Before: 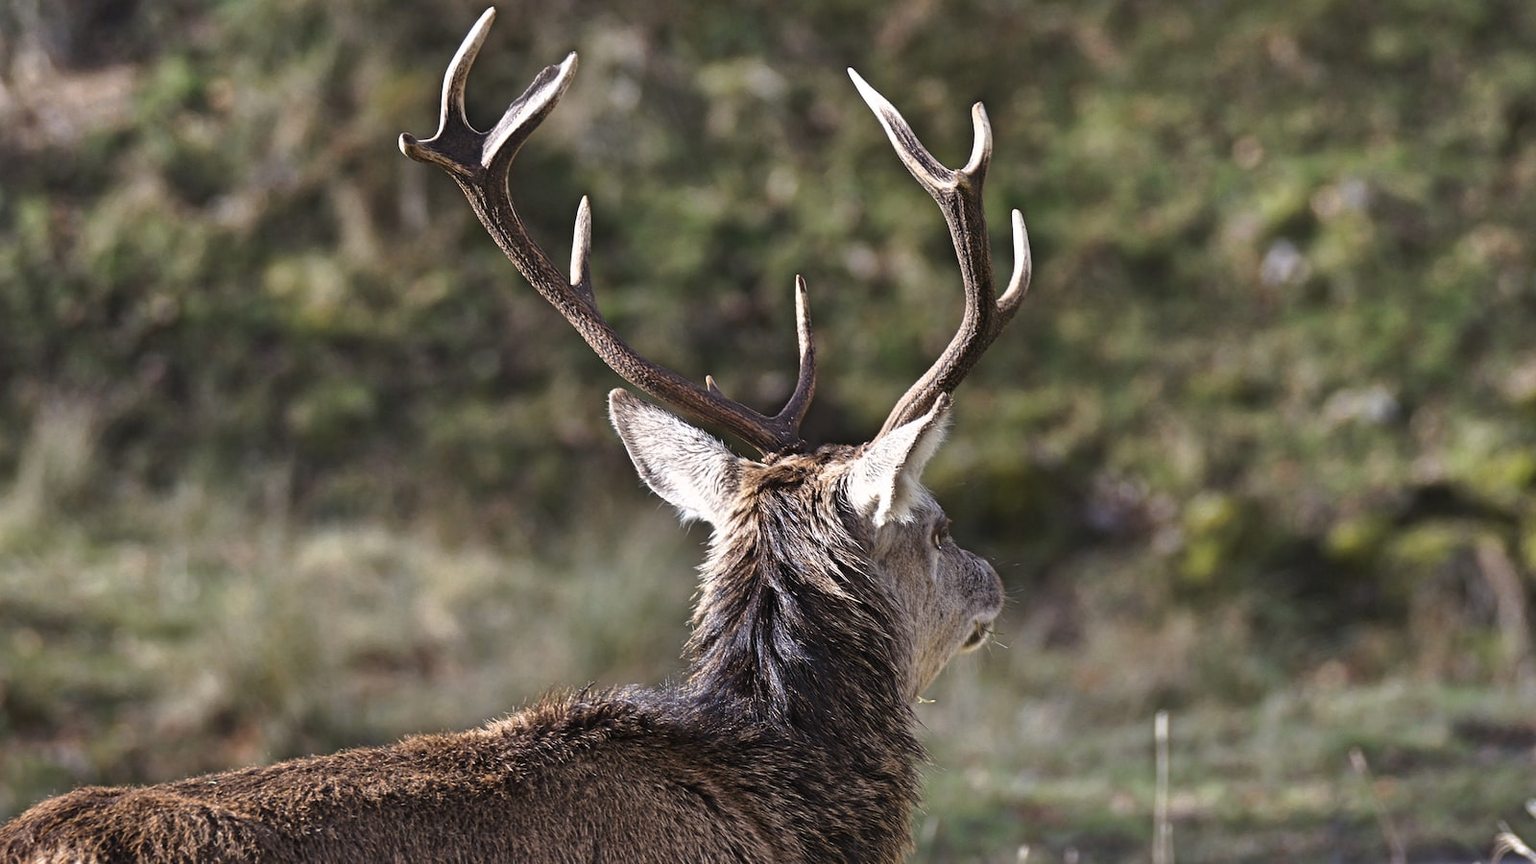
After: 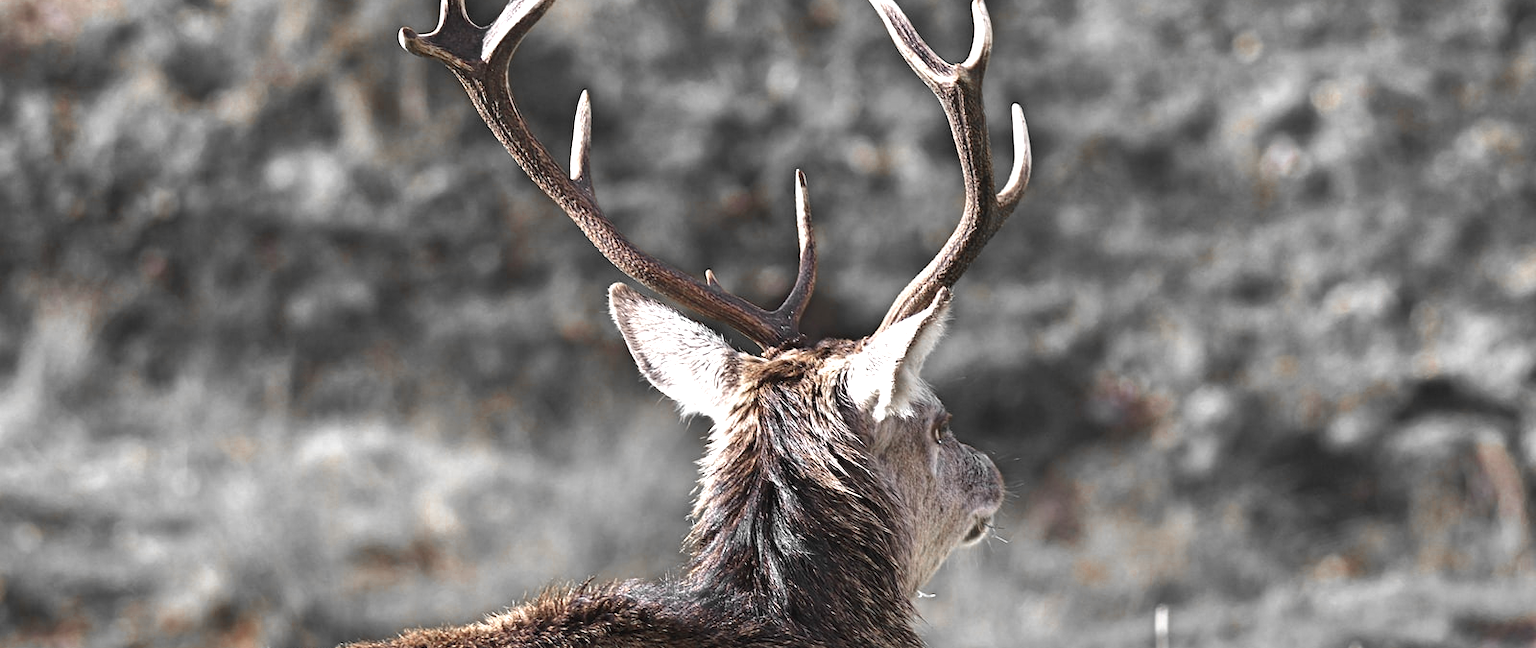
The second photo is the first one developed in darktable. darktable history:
color zones: curves: ch0 [(0, 0.497) (0.096, 0.361) (0.221, 0.538) (0.429, 0.5) (0.571, 0.5) (0.714, 0.5) (0.857, 0.5) (1, 0.497)]; ch1 [(0, 0.5) (0.143, 0.5) (0.257, -0.002) (0.429, 0.04) (0.571, -0.001) (0.714, -0.015) (0.857, 0.024) (1, 0.5)]
exposure: exposure 0.666 EV, compensate exposure bias true, compensate highlight preservation false
crop and rotate: top 12.281%, bottom 12.538%
